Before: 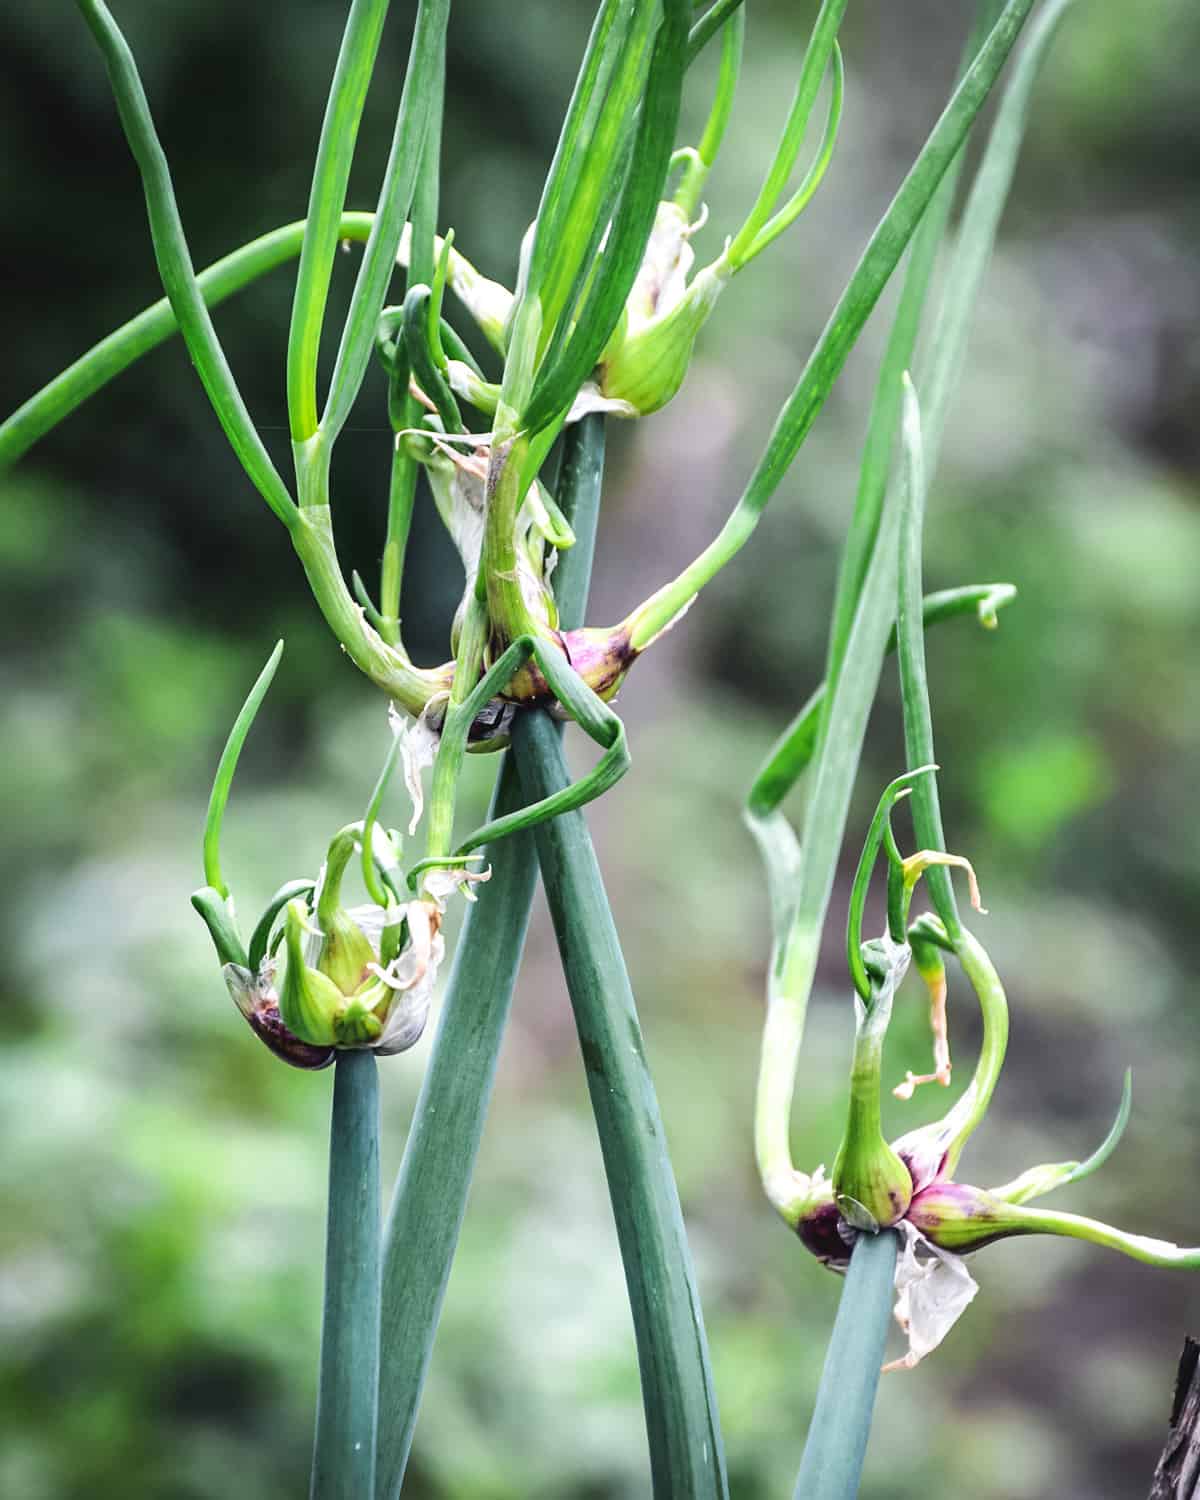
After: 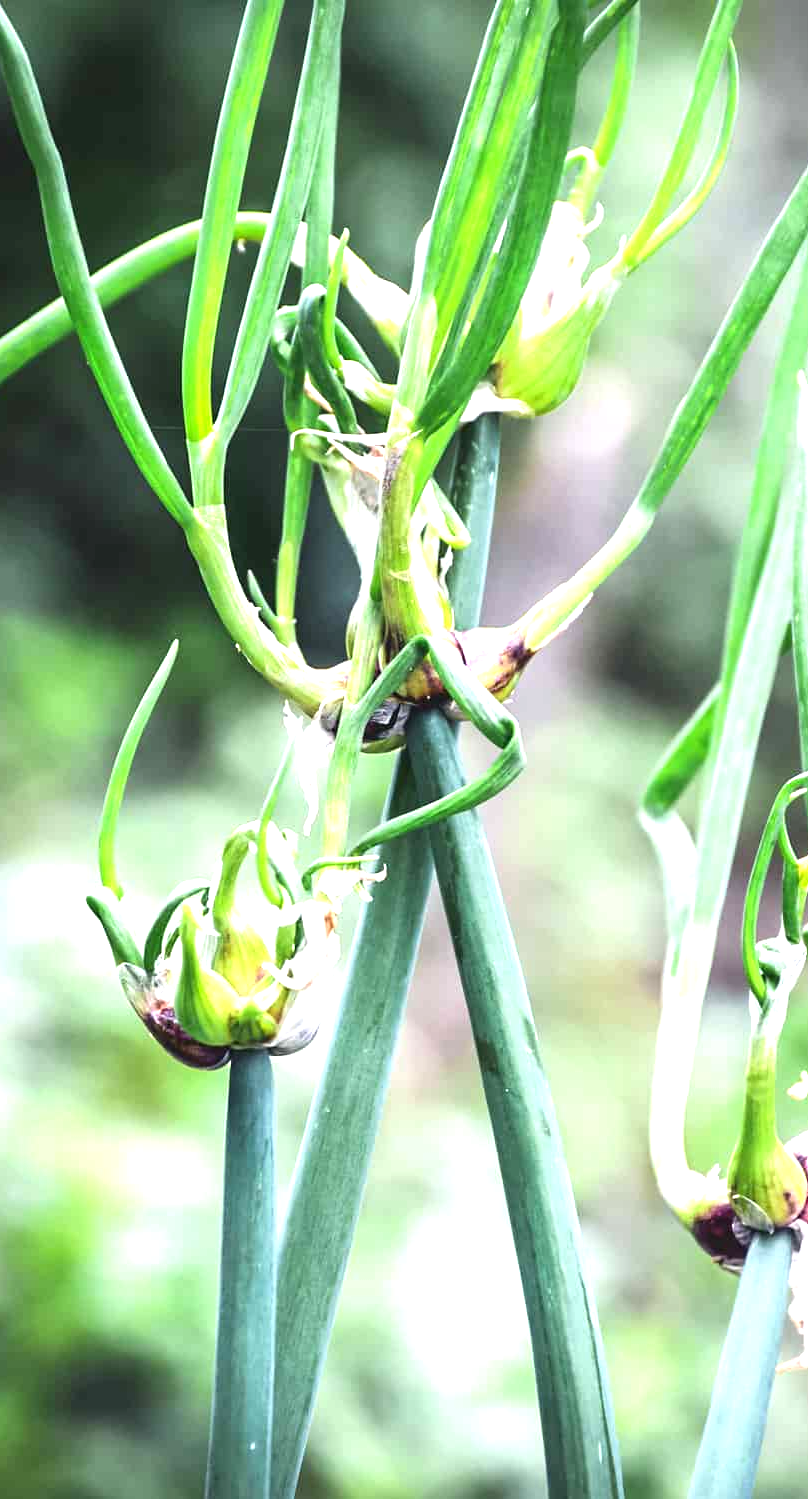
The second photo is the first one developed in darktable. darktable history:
exposure: black level correction 0, exposure 0.948 EV, compensate exposure bias true, compensate highlight preservation false
crop and rotate: left 8.8%, right 23.855%
